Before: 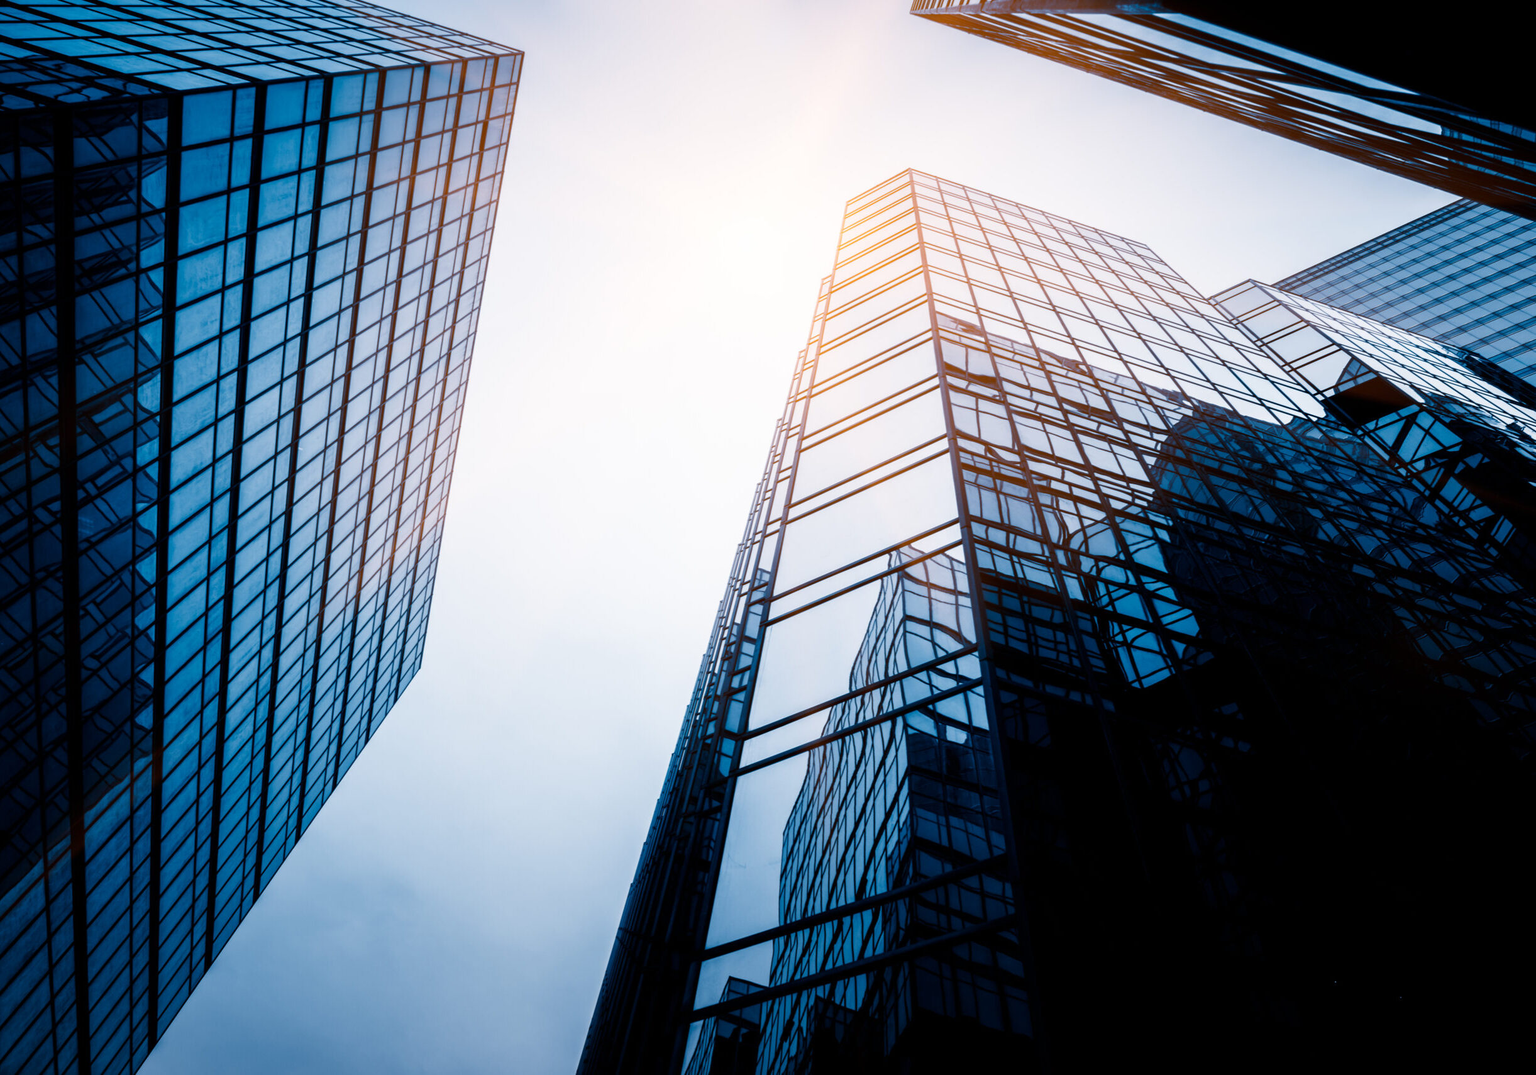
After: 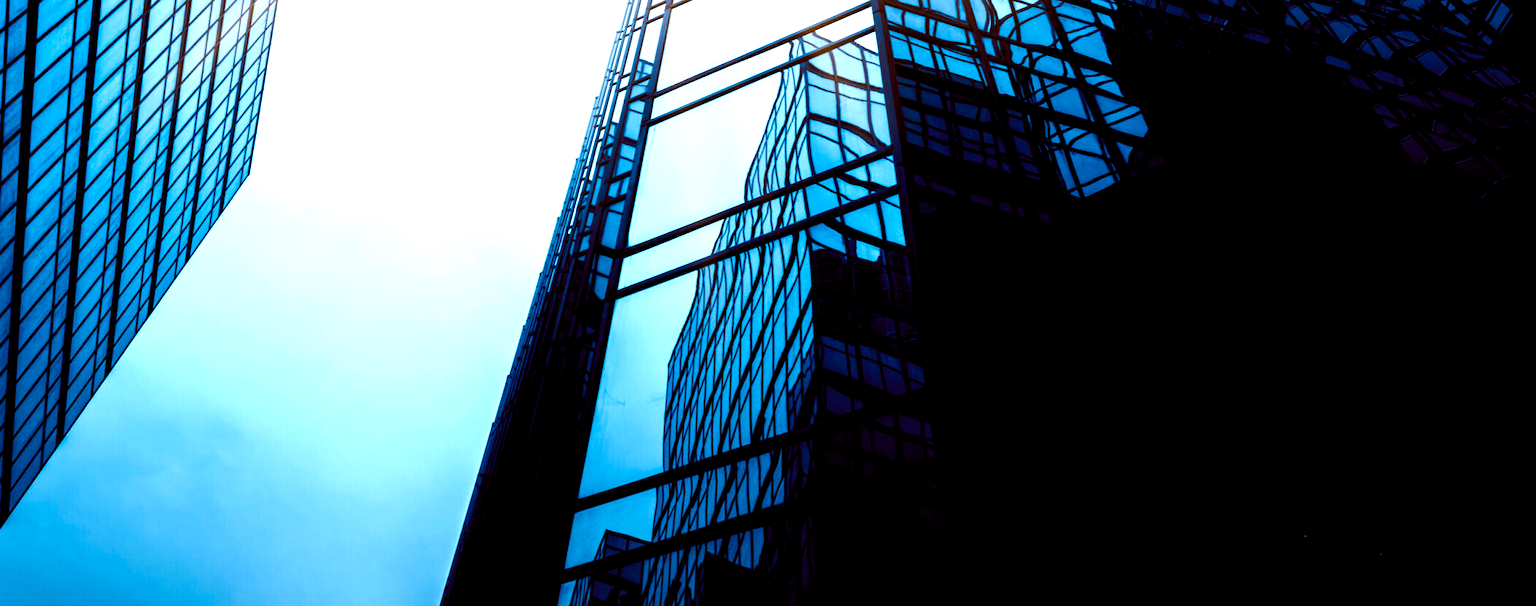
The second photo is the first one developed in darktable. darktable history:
crop and rotate: left 13.306%, top 48.129%, bottom 2.928%
color balance rgb: shadows lift › luminance -7.7%, shadows lift › chroma 2.13%, shadows lift › hue 200.79°, power › luminance -7.77%, power › chroma 2.27%, power › hue 220.69°, highlights gain › luminance 15.15%, highlights gain › chroma 4%, highlights gain › hue 209.35°, global offset › luminance -0.21%, global offset › chroma 0.27%, perceptual saturation grading › global saturation 24.42%, perceptual saturation grading › highlights -24.42%, perceptual saturation grading › mid-tones 24.42%, perceptual saturation grading › shadows 40%, perceptual brilliance grading › global brilliance -5%, perceptual brilliance grading › highlights 24.42%, perceptual brilliance grading › mid-tones 7%, perceptual brilliance grading › shadows -5%
